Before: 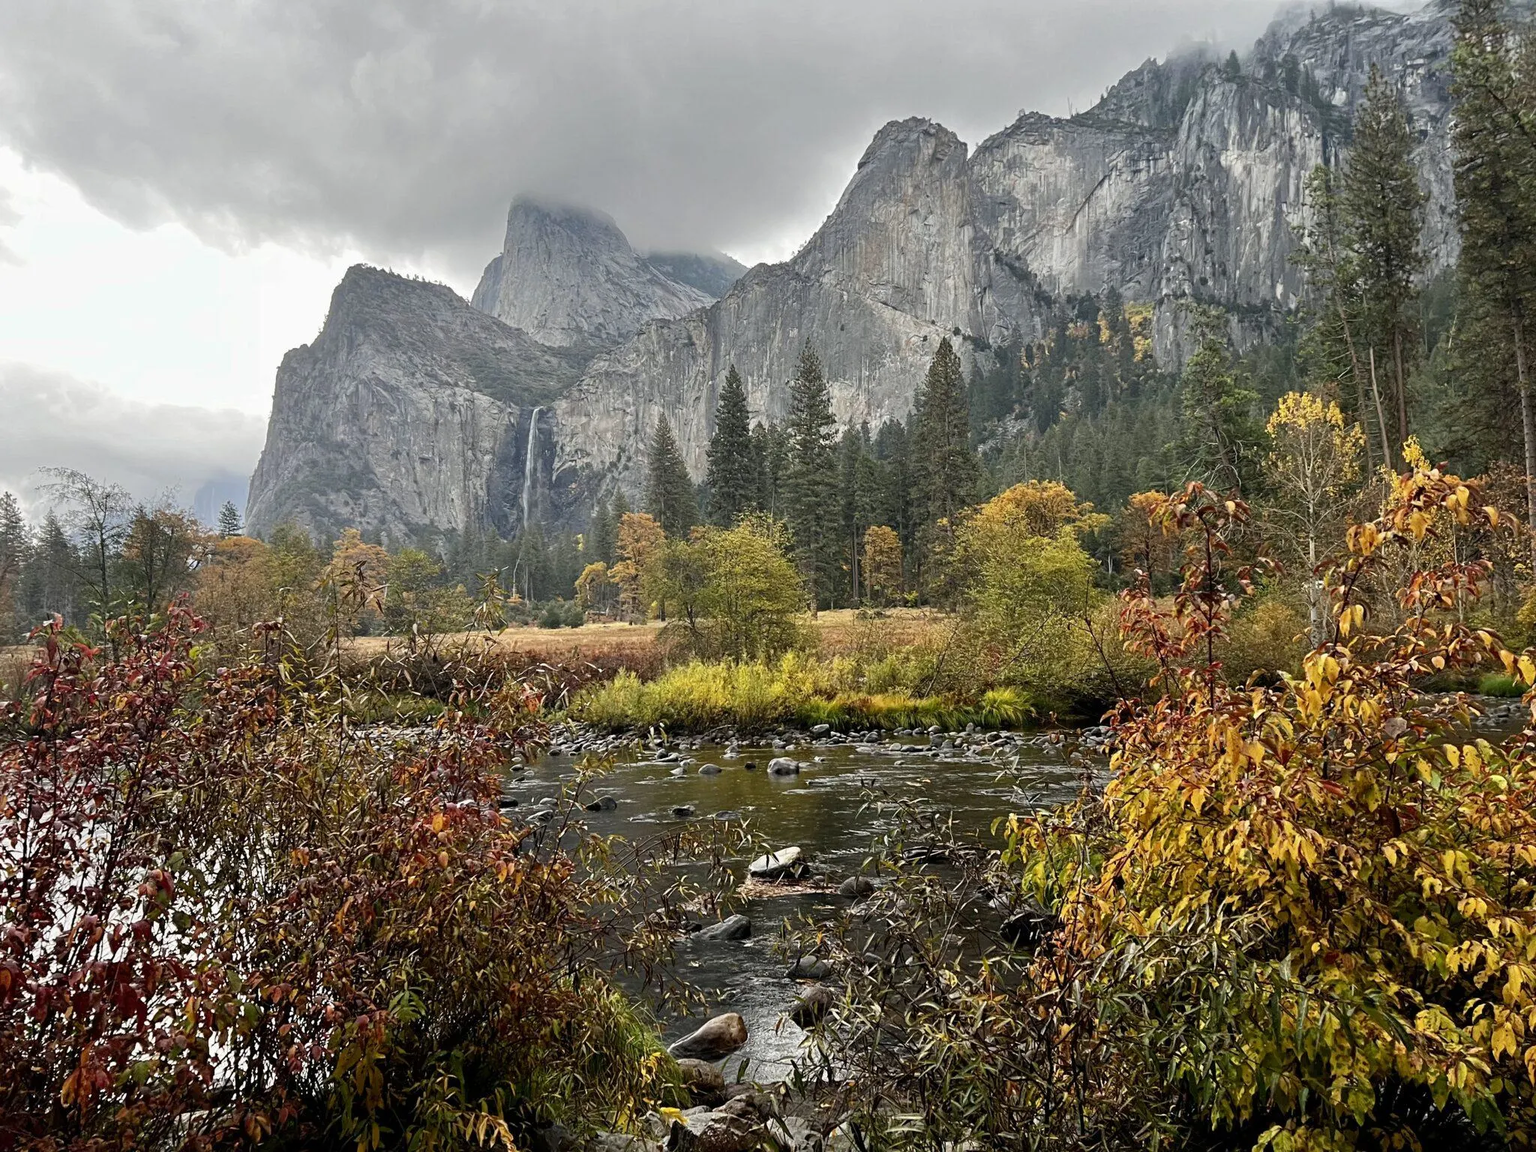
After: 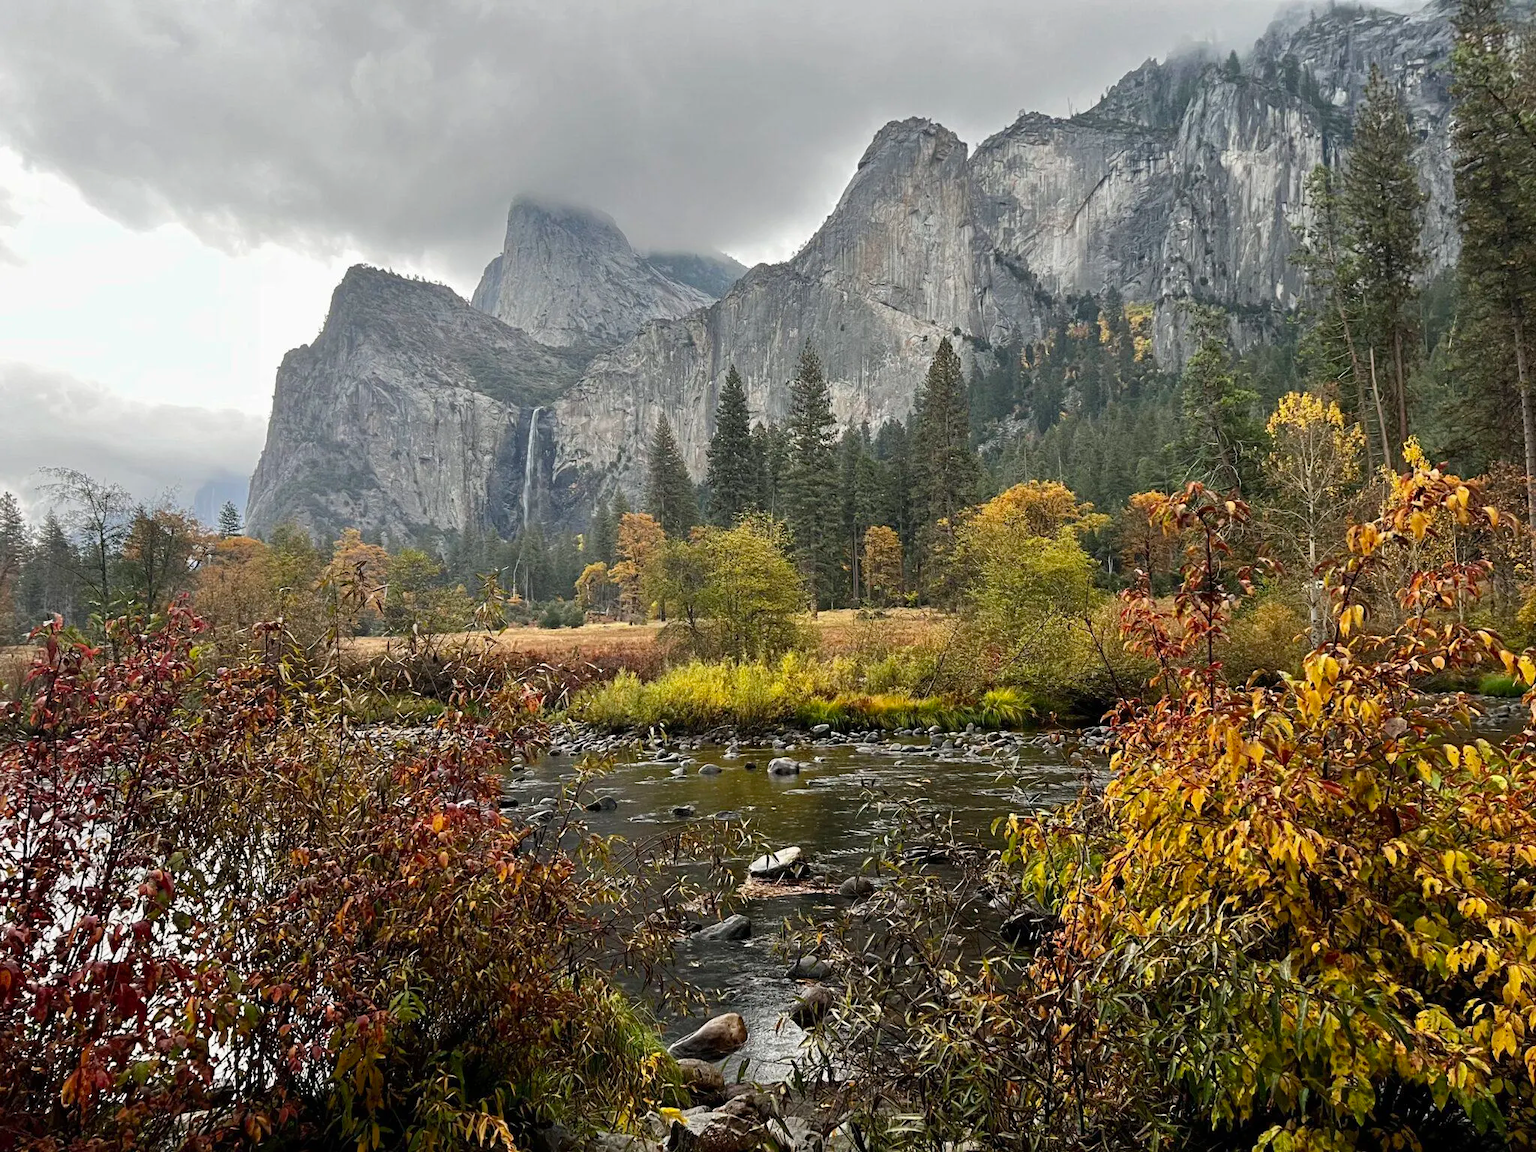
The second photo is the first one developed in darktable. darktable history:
levels: mode automatic, levels [0.016, 0.484, 0.953]
